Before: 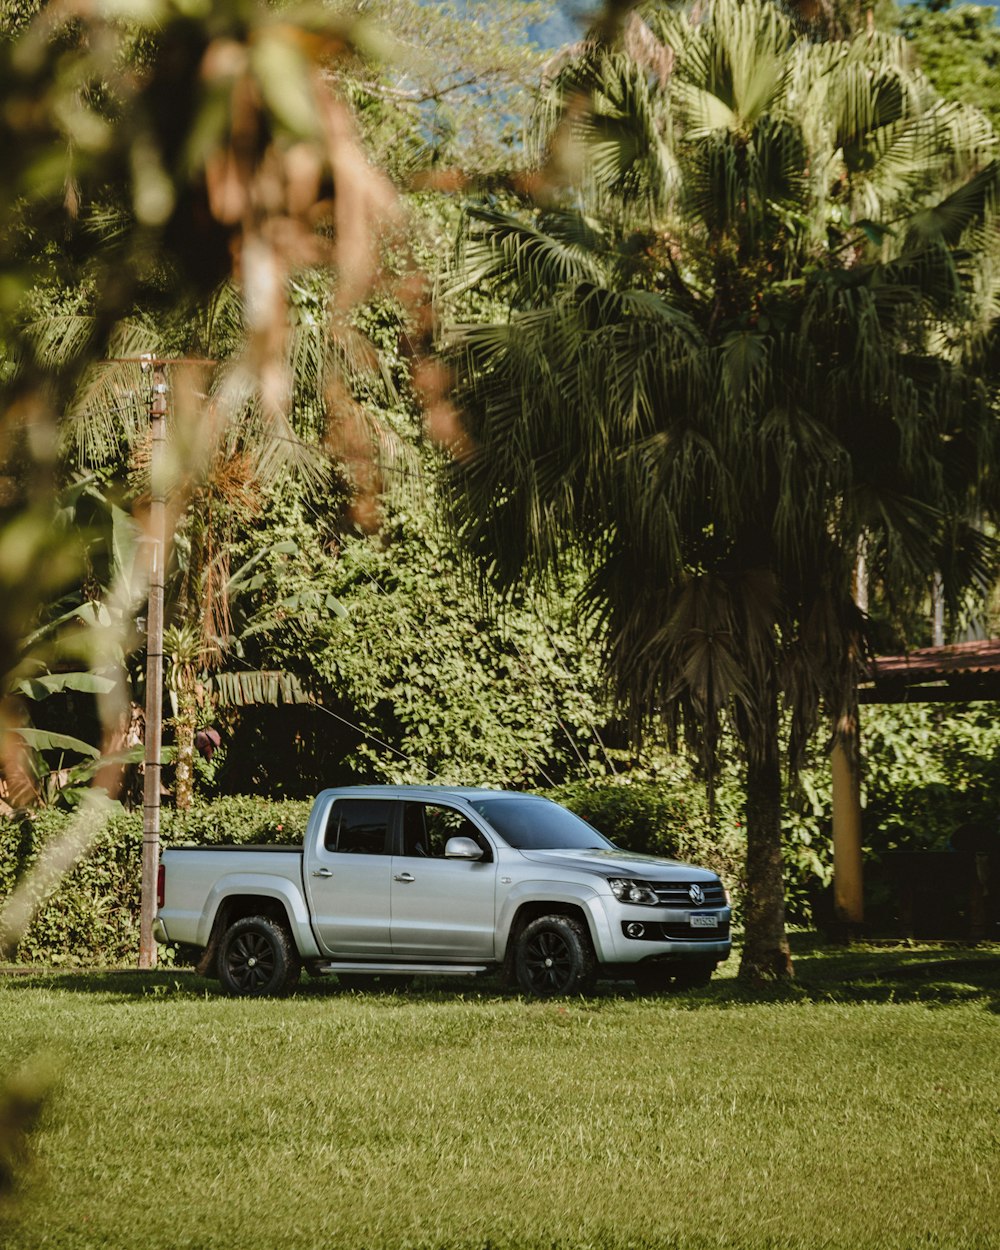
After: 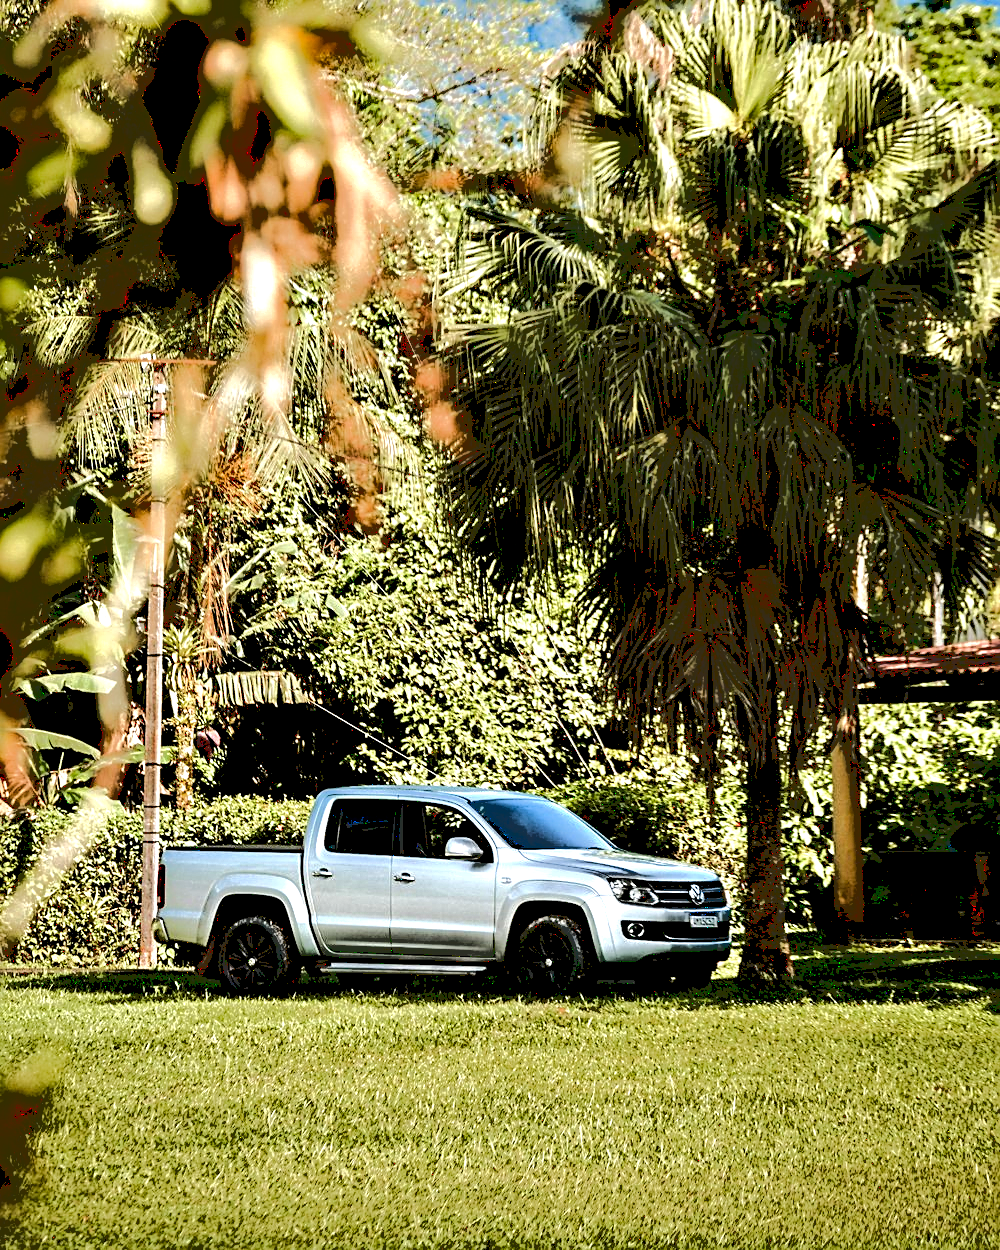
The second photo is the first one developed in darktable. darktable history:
sharpen: on, module defaults
exposure: black level correction 0.005, exposure 0.415 EV, compensate highlight preservation false
contrast equalizer: y [[0.6 ×6], [0.55 ×6], [0 ×6], [0 ×6], [0 ×6]]
base curve: curves: ch0 [(0.065, 0.026) (0.236, 0.358) (0.53, 0.546) (0.777, 0.841) (0.924, 0.992)]
haze removal: compatibility mode true, adaptive false
